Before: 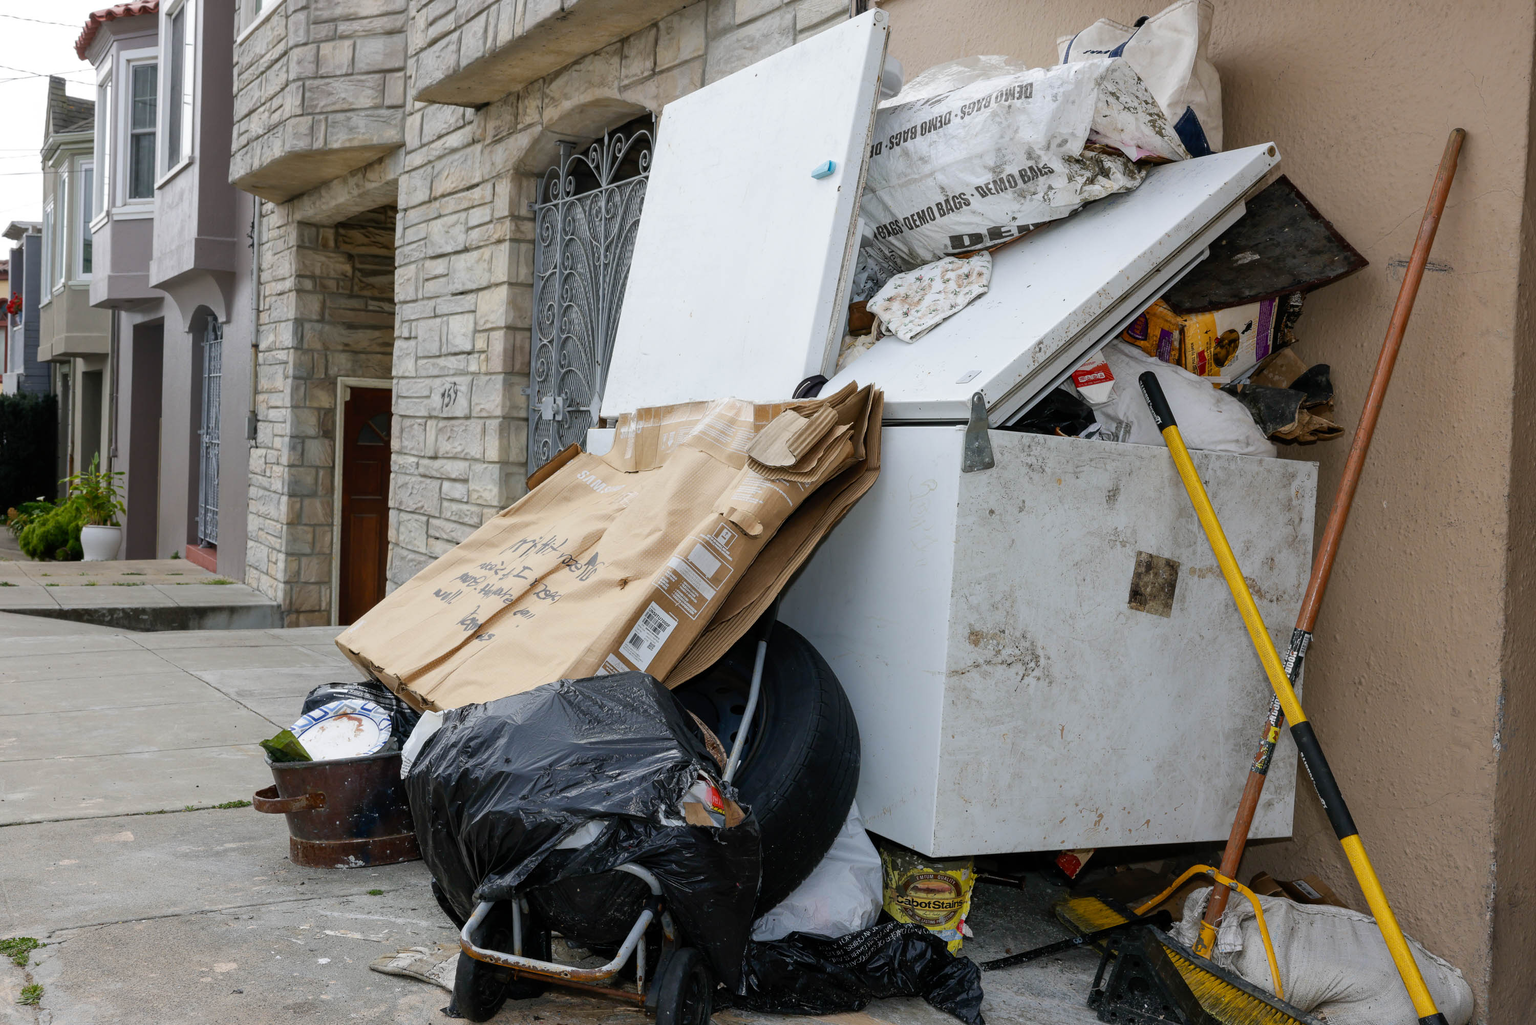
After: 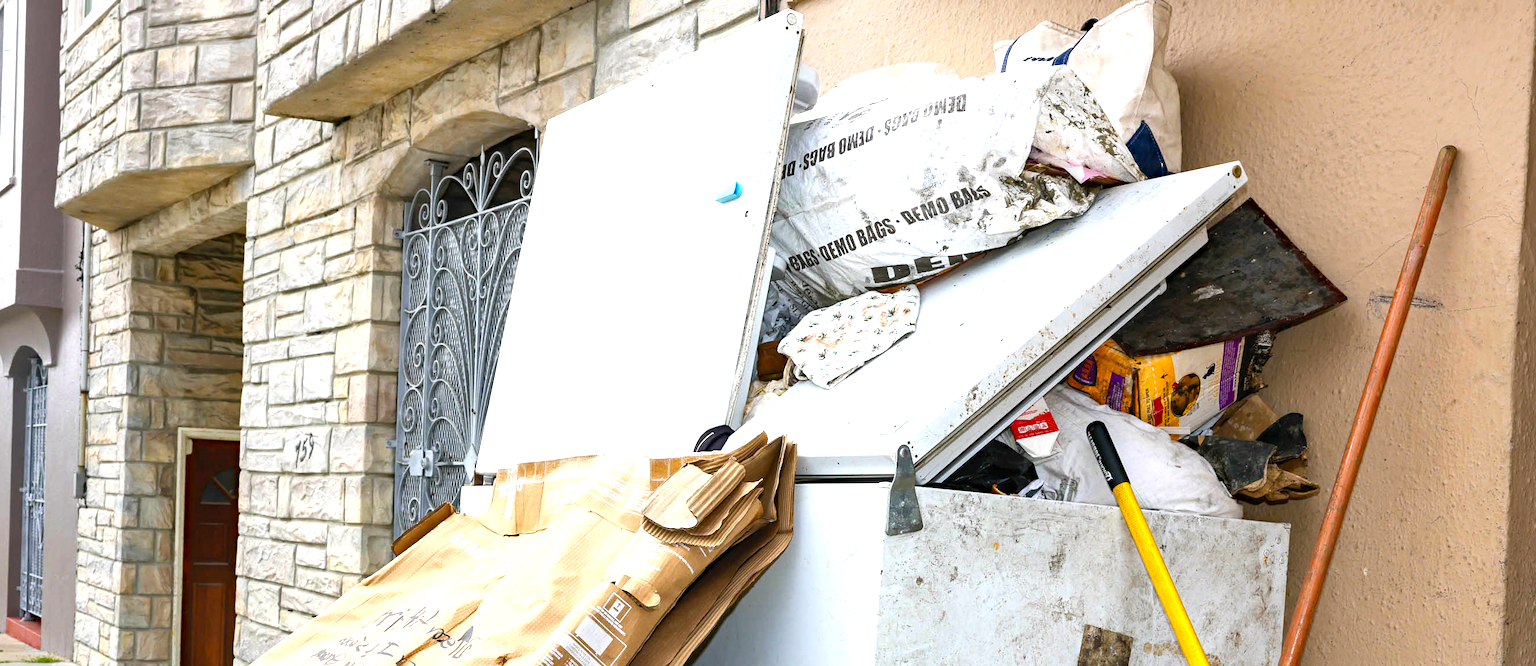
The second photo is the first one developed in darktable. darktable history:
haze removal: compatibility mode true, adaptive false
crop and rotate: left 11.787%, bottom 42.56%
contrast brightness saturation: contrast 0.04, saturation 0.156
shadows and highlights: shadows 37.65, highlights -26.94, soften with gaussian
exposure: black level correction 0, exposure 1.281 EV, compensate exposure bias true, compensate highlight preservation false
